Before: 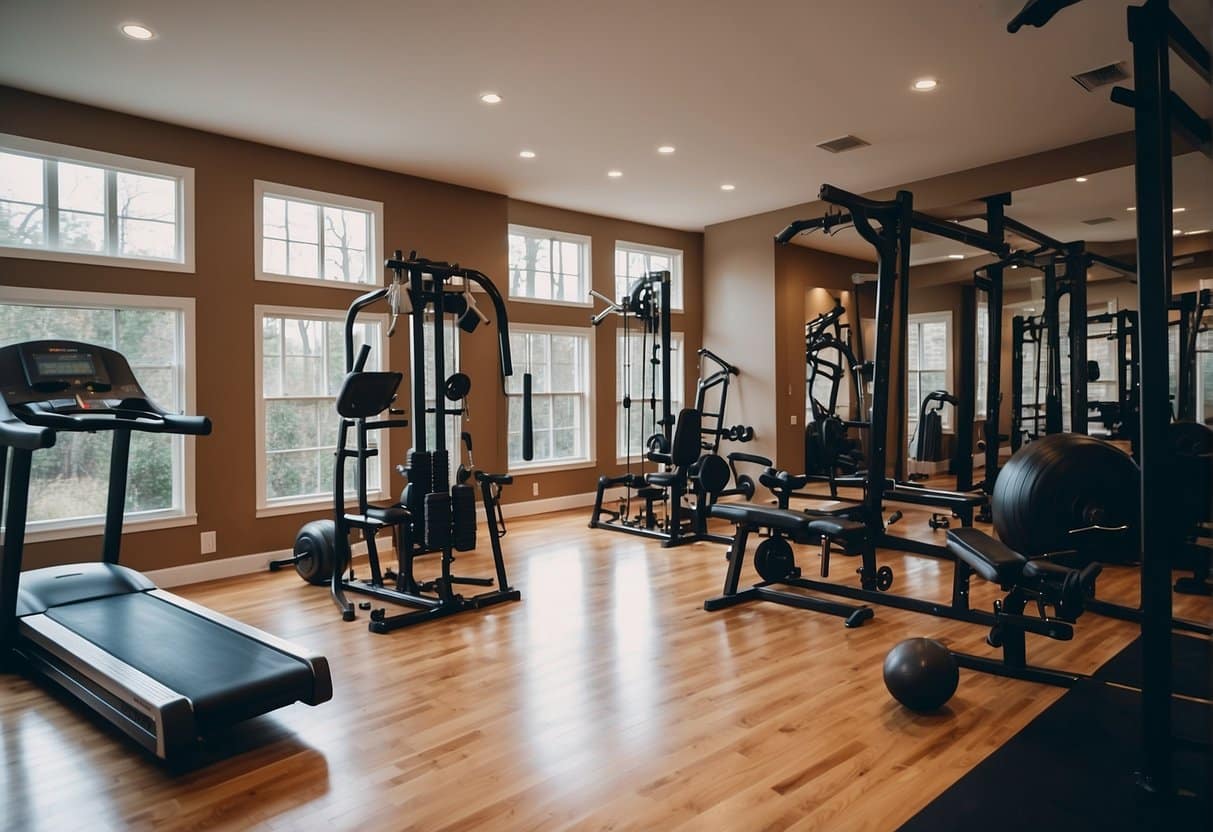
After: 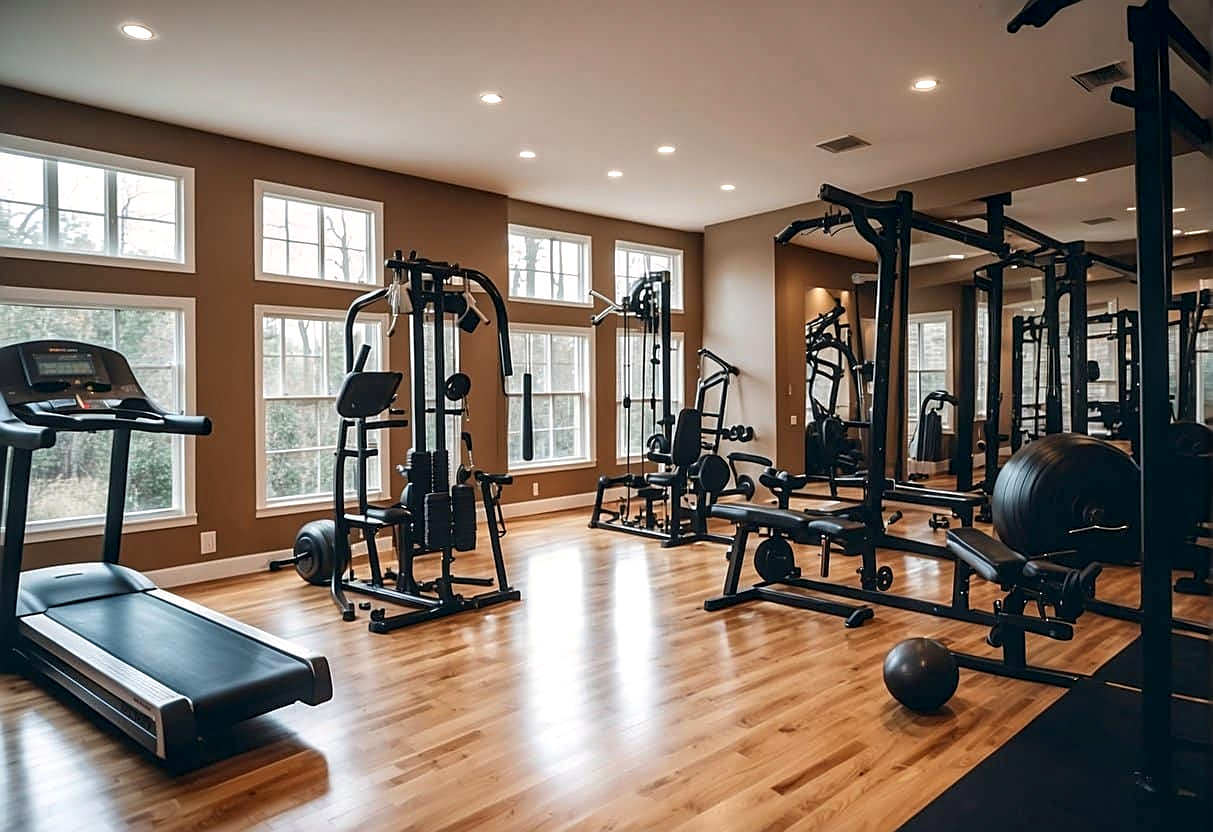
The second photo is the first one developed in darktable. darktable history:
sharpen: on, module defaults
exposure: exposure 0.29 EV, compensate highlight preservation false
local contrast: detail 130%
